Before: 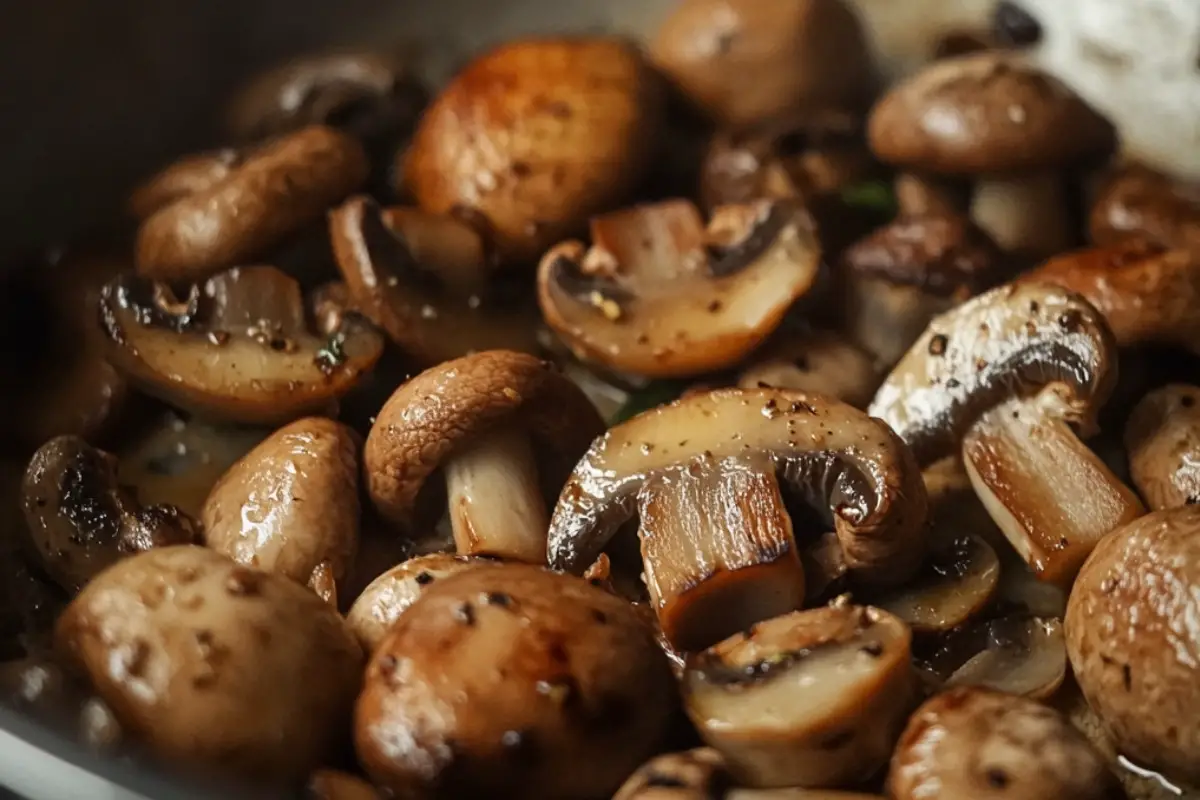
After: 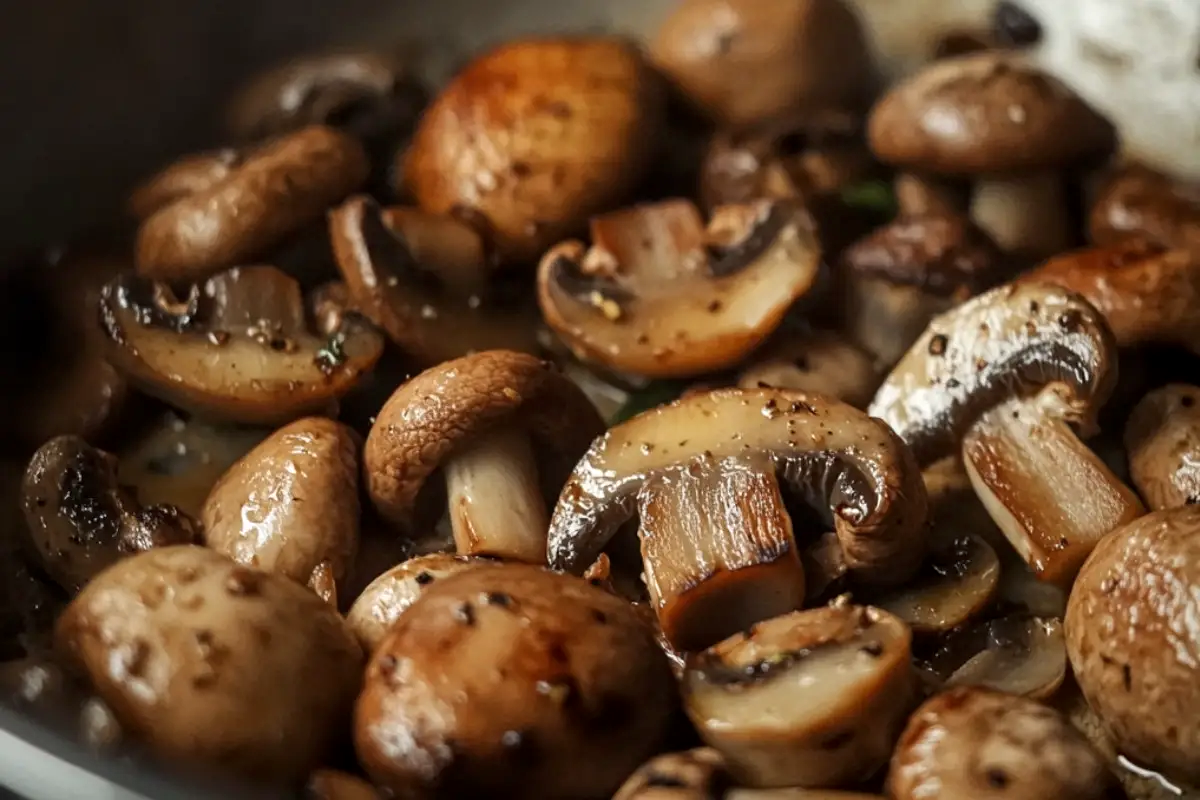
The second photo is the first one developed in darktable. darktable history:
local contrast: highlights 103%, shadows 102%, detail 119%, midtone range 0.2
